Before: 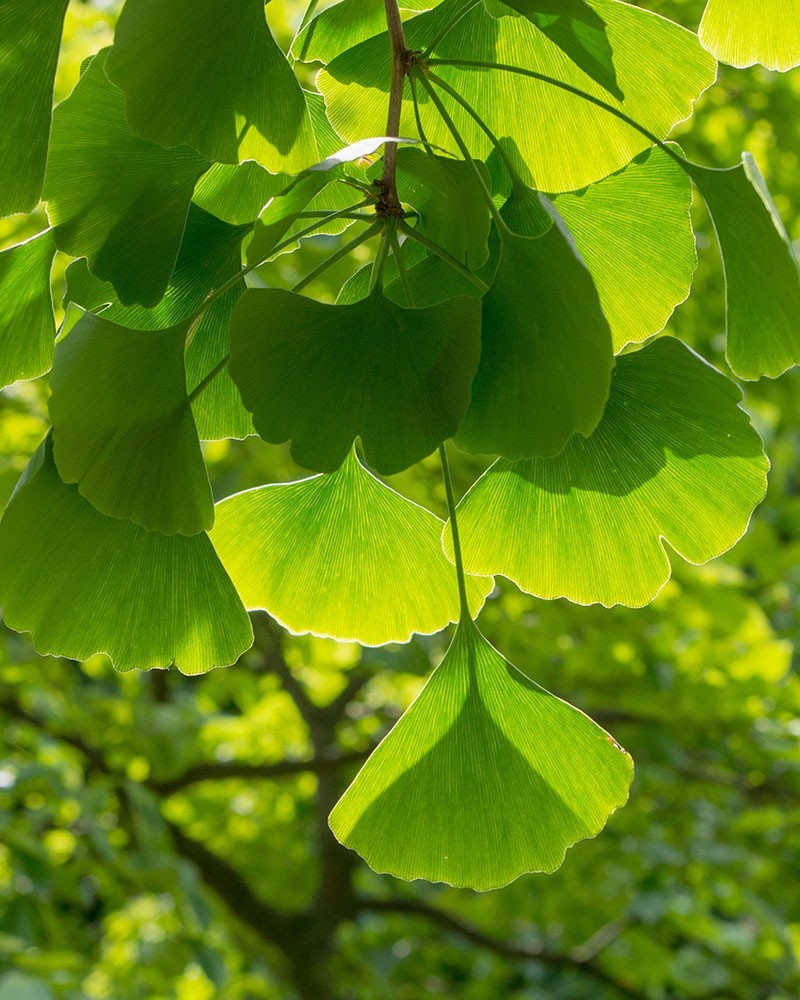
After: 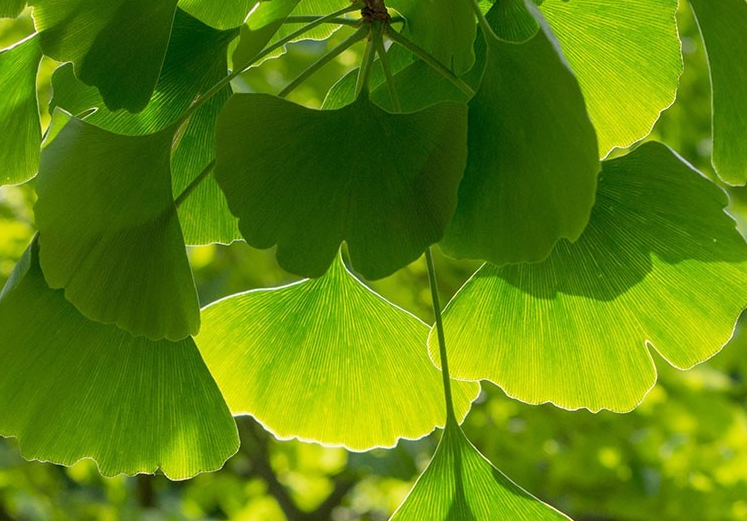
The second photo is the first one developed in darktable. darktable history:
crop: left 1.852%, top 19.561%, right 4.768%, bottom 28.31%
